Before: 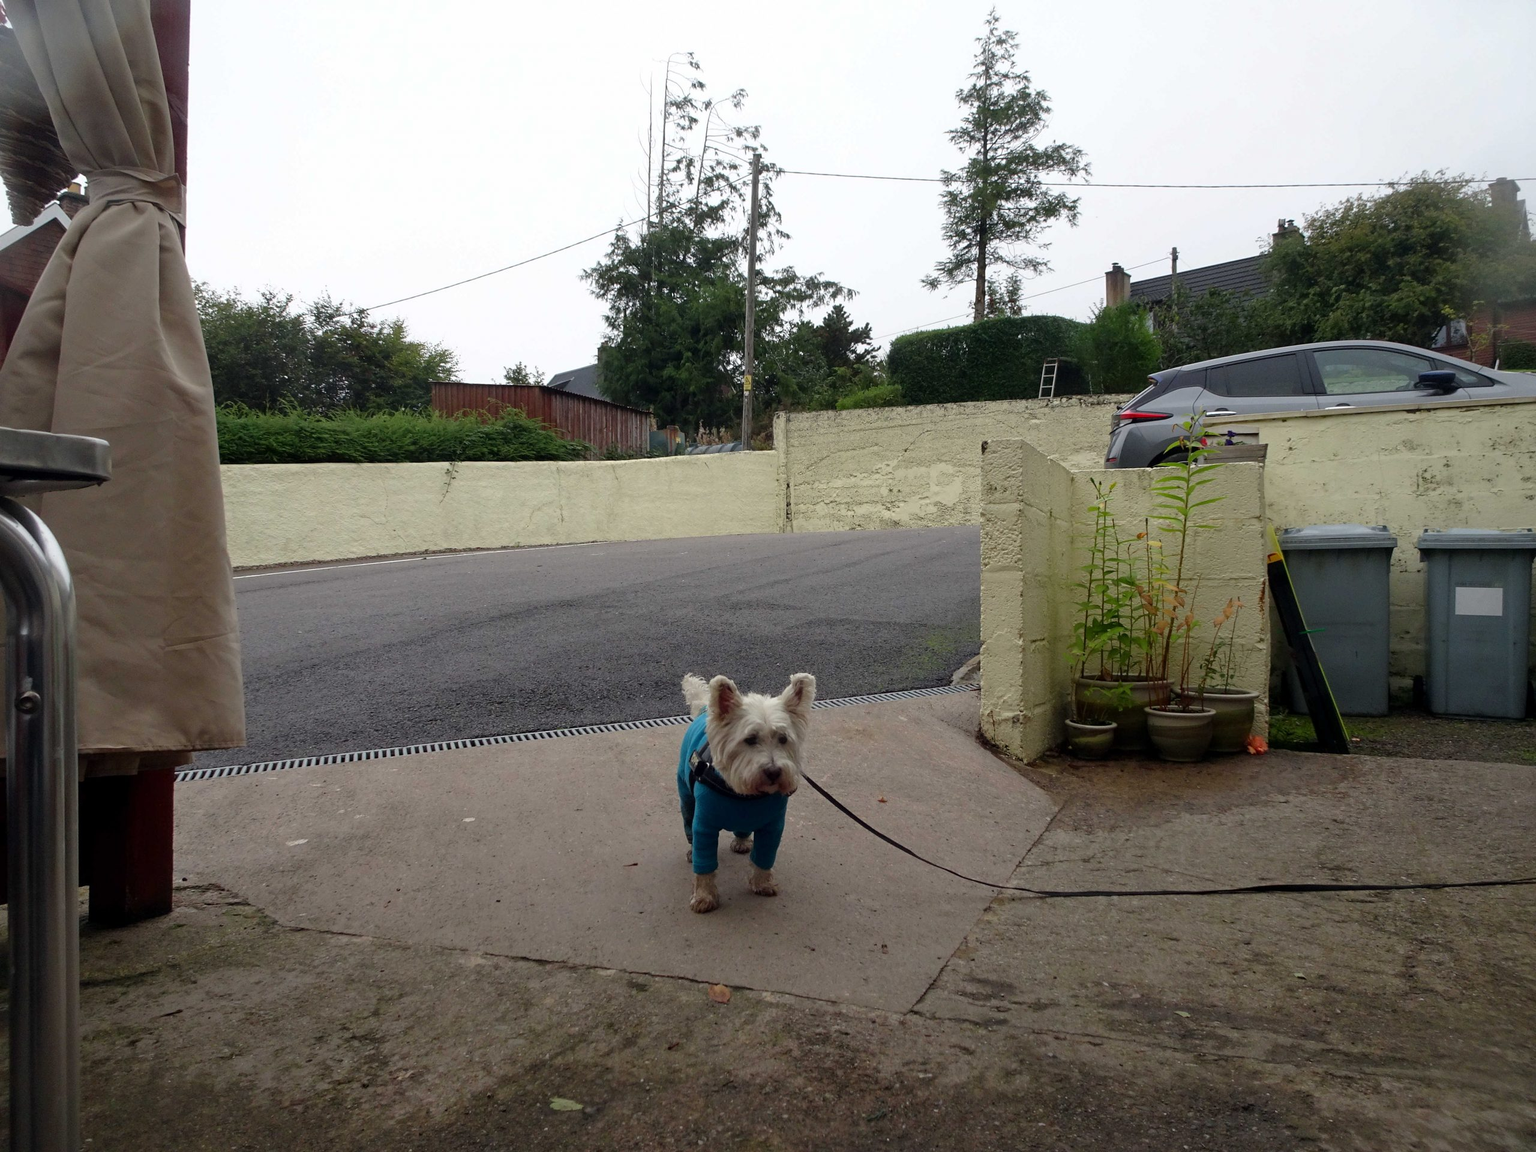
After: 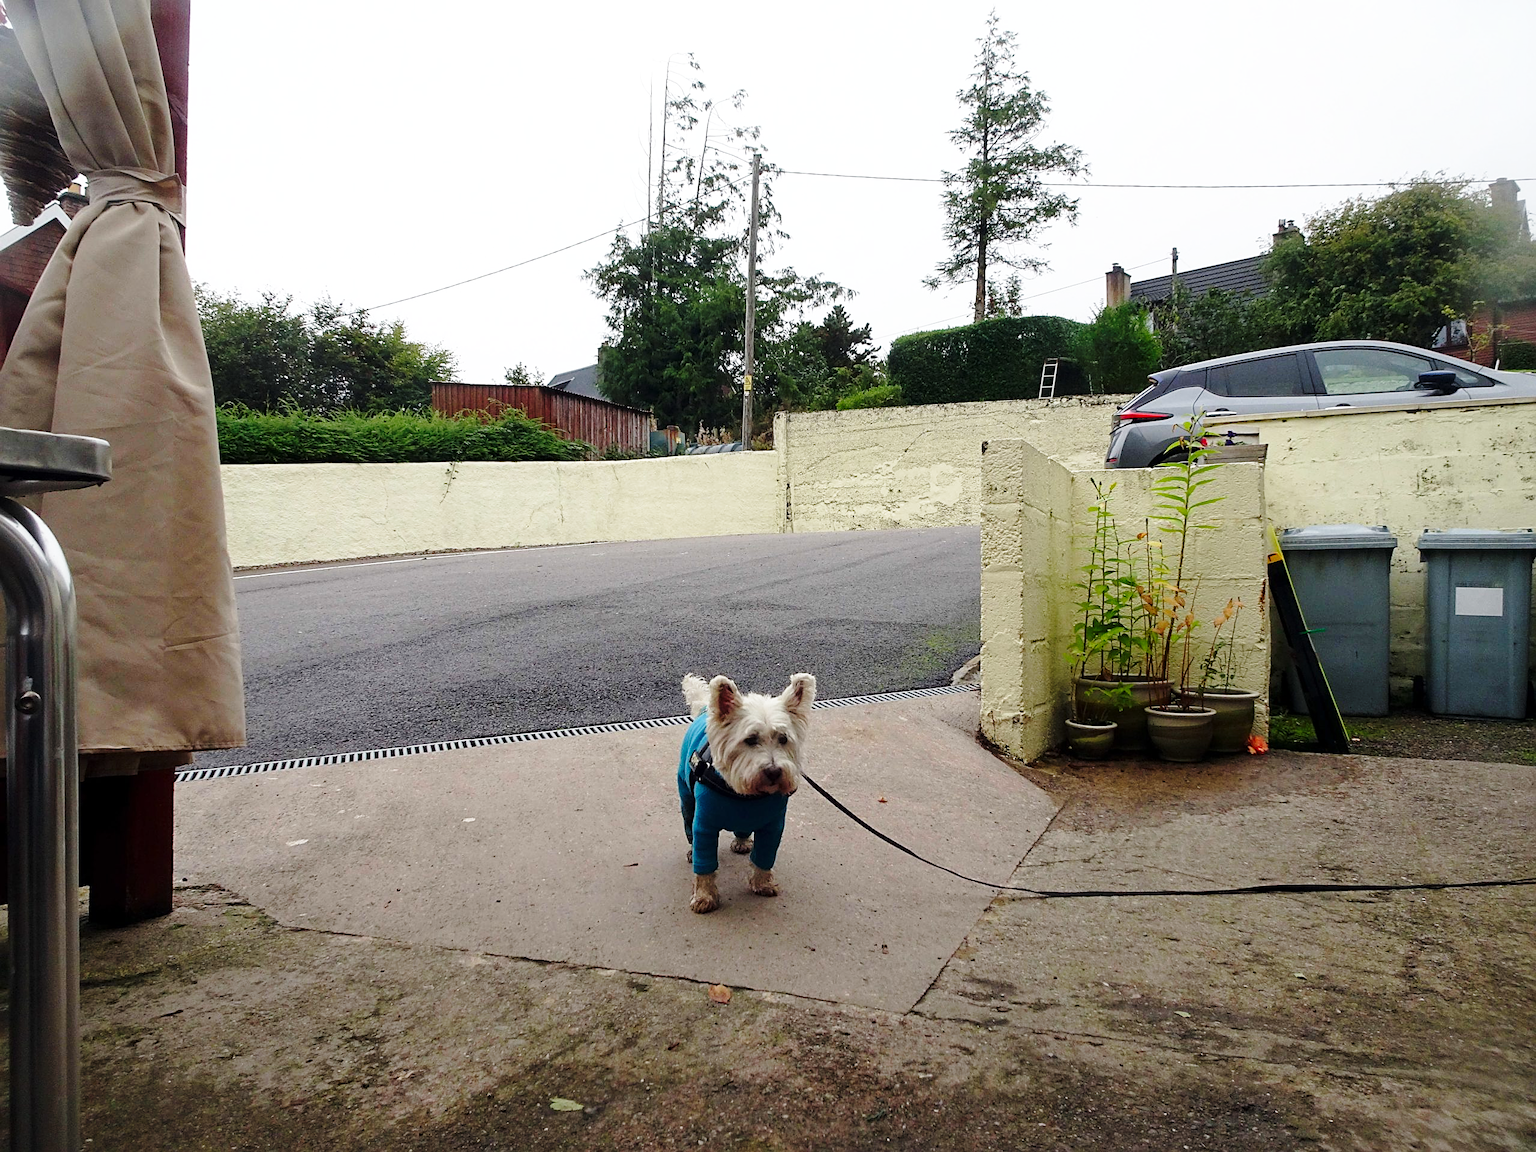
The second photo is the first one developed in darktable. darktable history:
sharpen: on, module defaults
exposure: exposure 0.029 EV, compensate exposure bias true, compensate highlight preservation false
base curve: curves: ch0 [(0, 0) (0.028, 0.03) (0.121, 0.232) (0.46, 0.748) (0.859, 0.968) (1, 1)], preserve colors none
